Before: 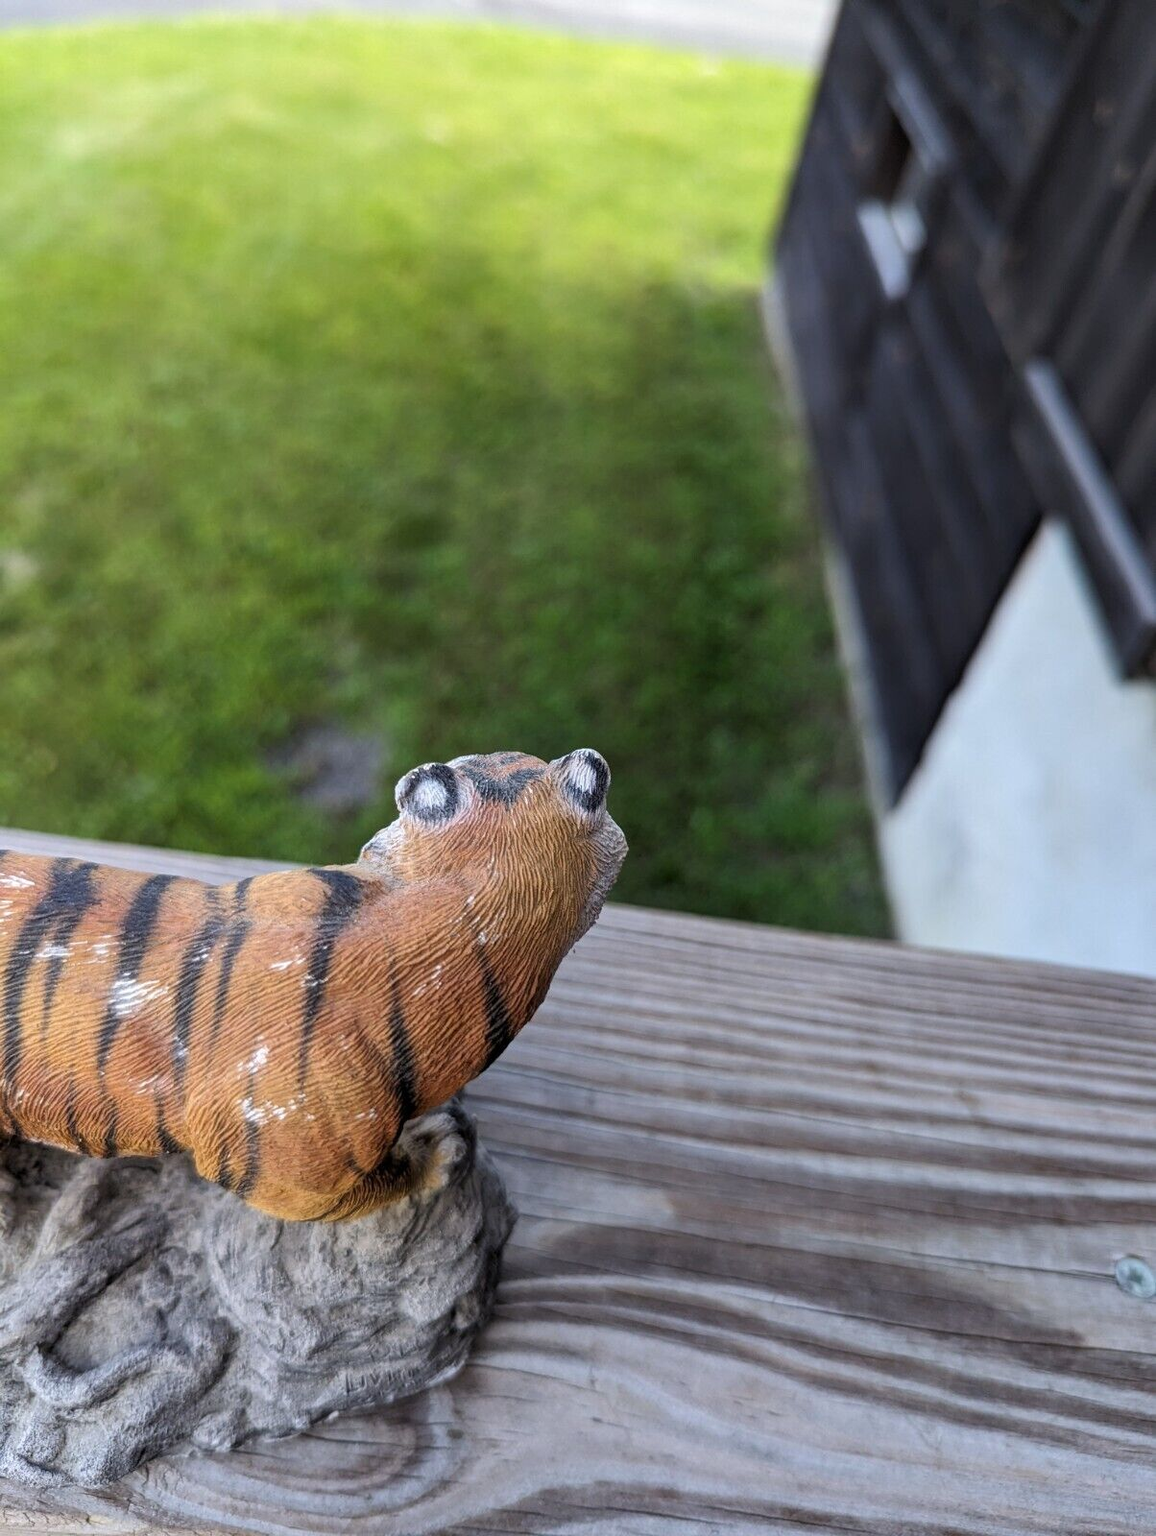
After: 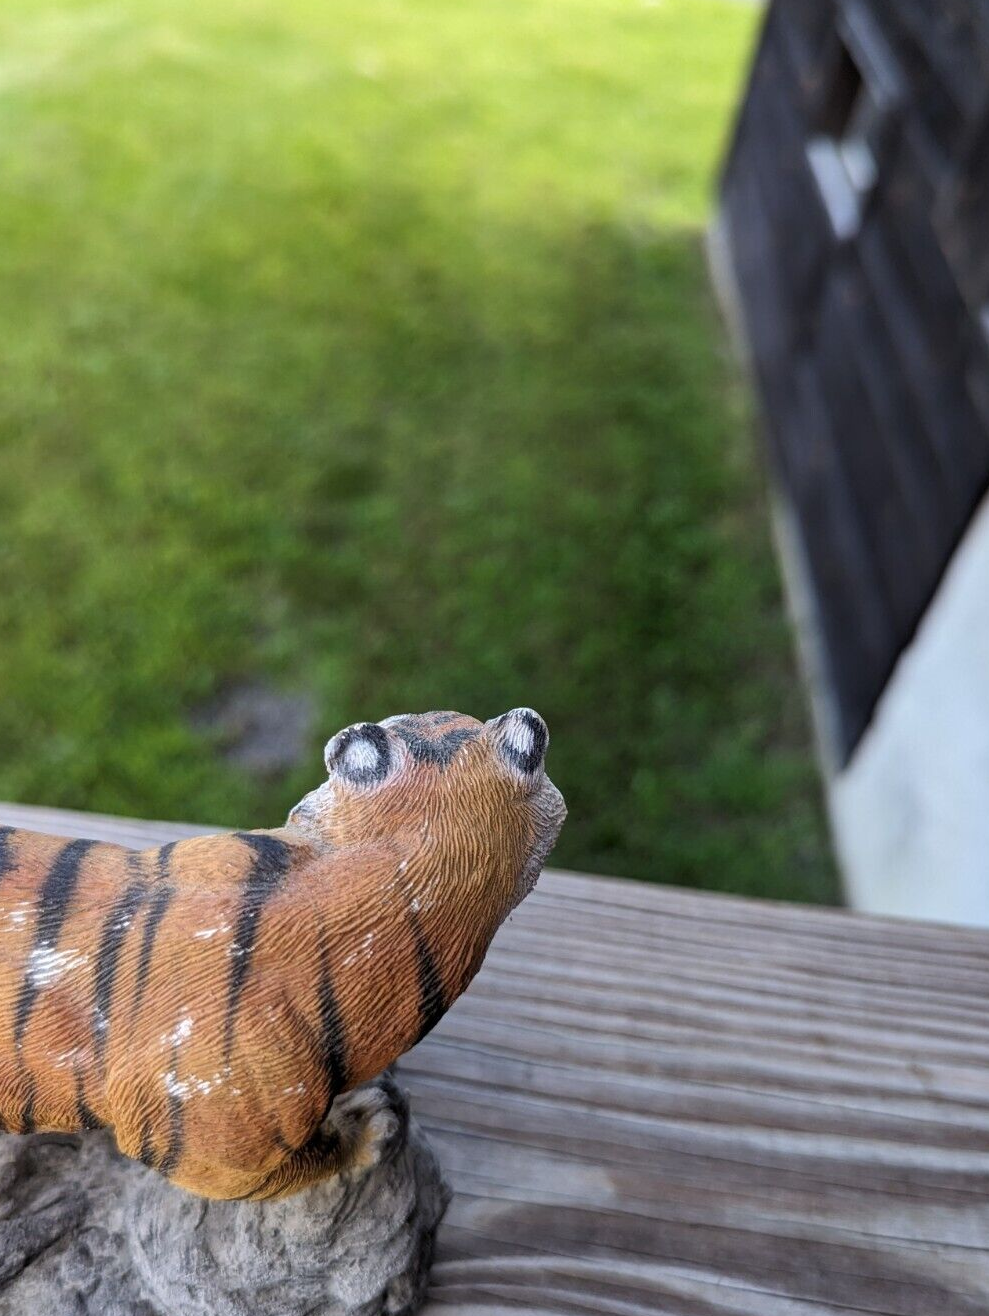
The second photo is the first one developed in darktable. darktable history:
crop and rotate: left 7.25%, top 4.58%, right 10.58%, bottom 13.109%
